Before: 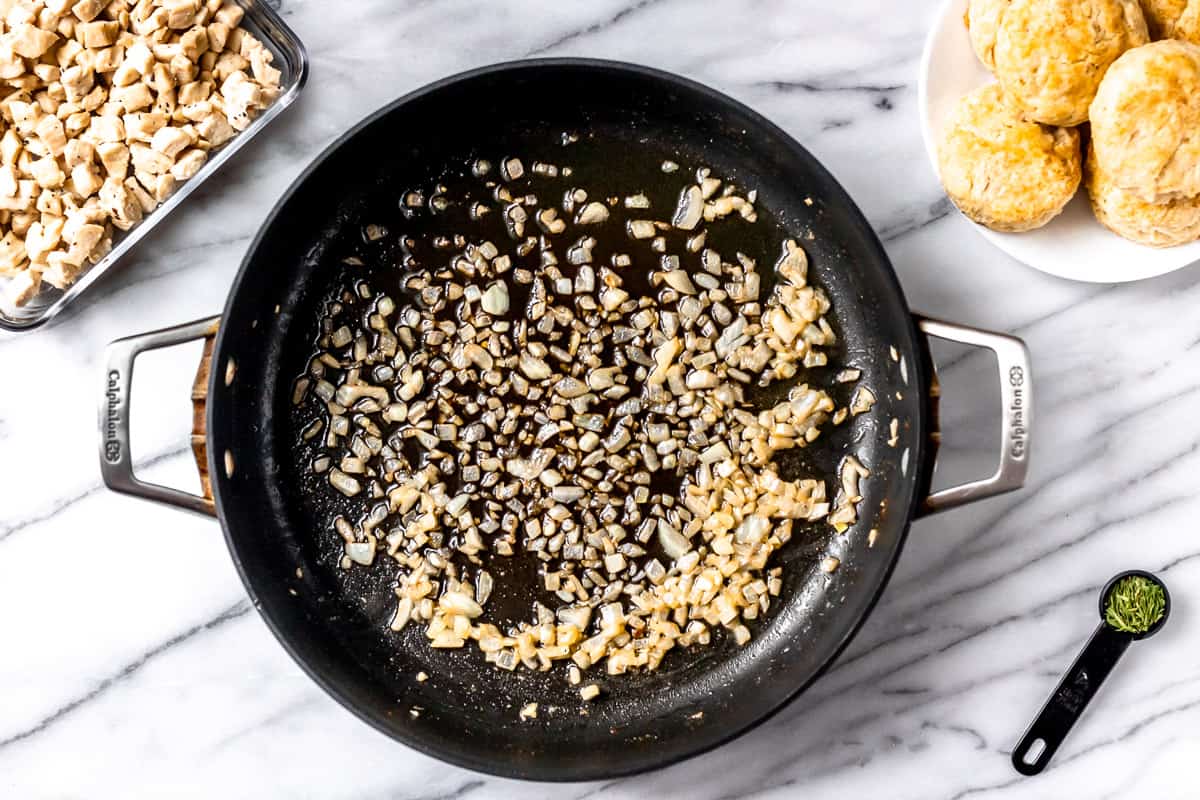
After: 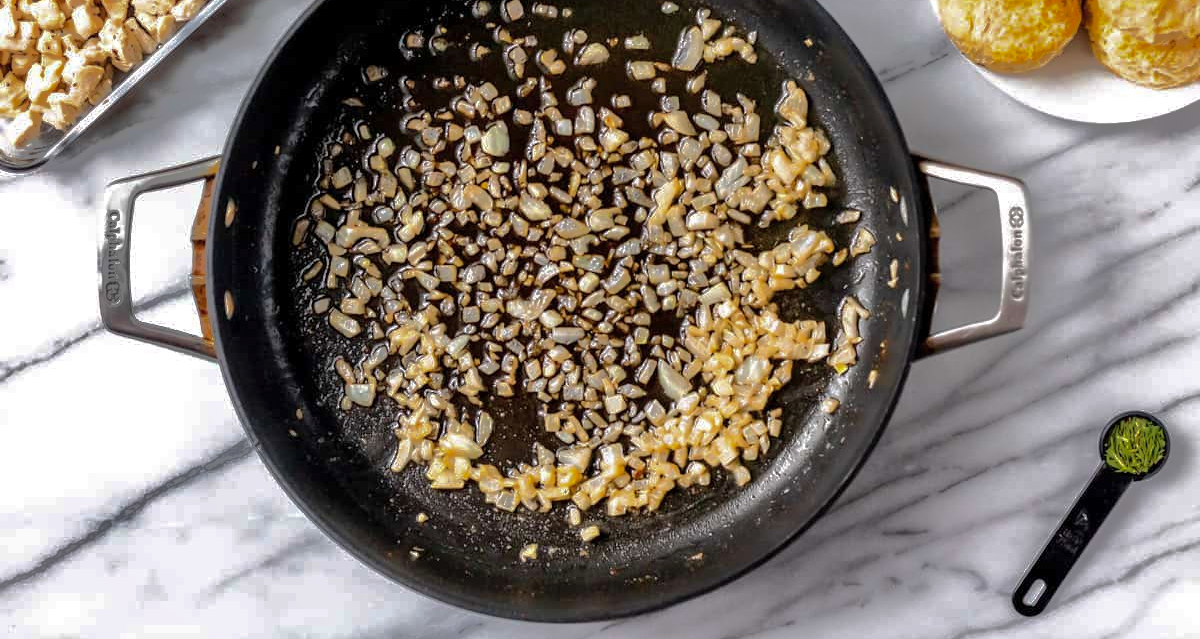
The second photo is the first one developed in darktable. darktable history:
crop and rotate: top 20.021%
shadows and highlights: shadows 38.56, highlights -74.55
